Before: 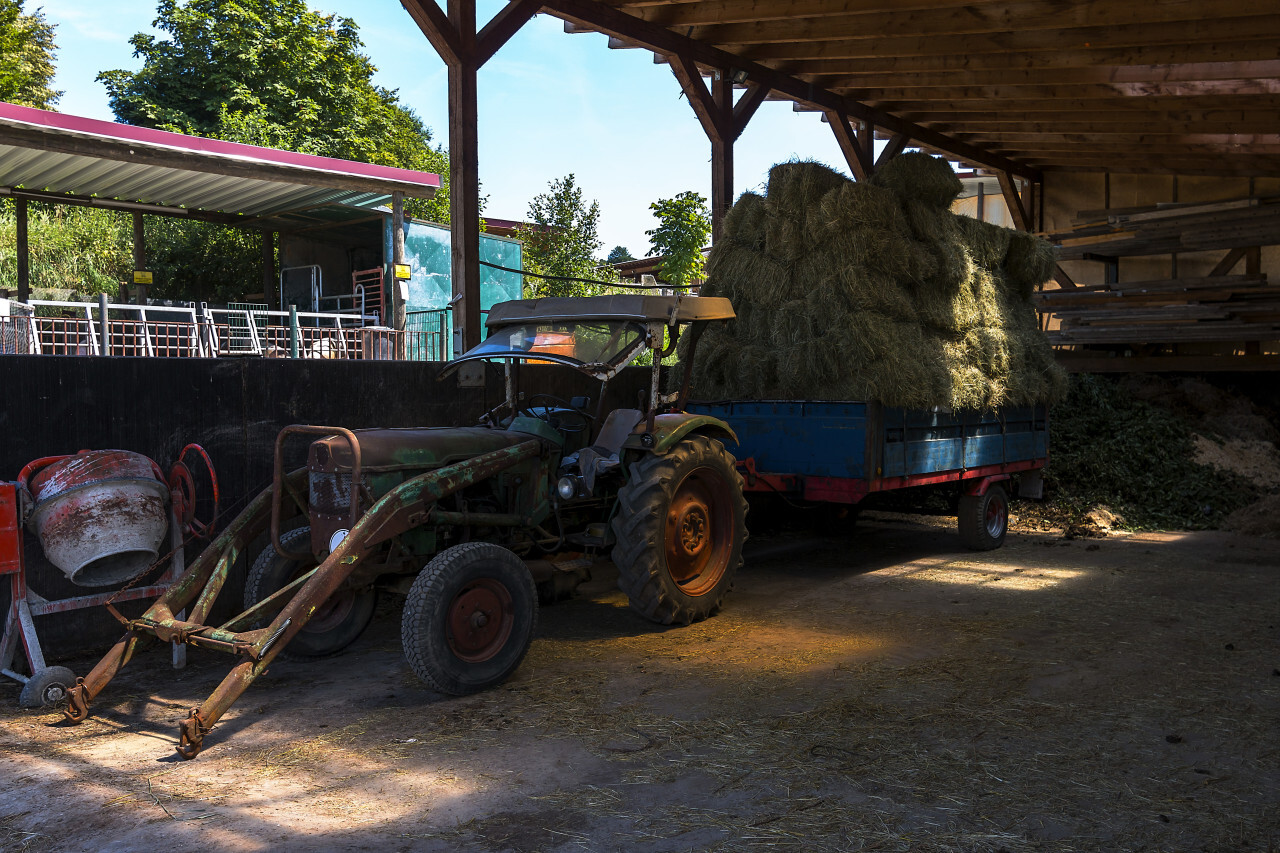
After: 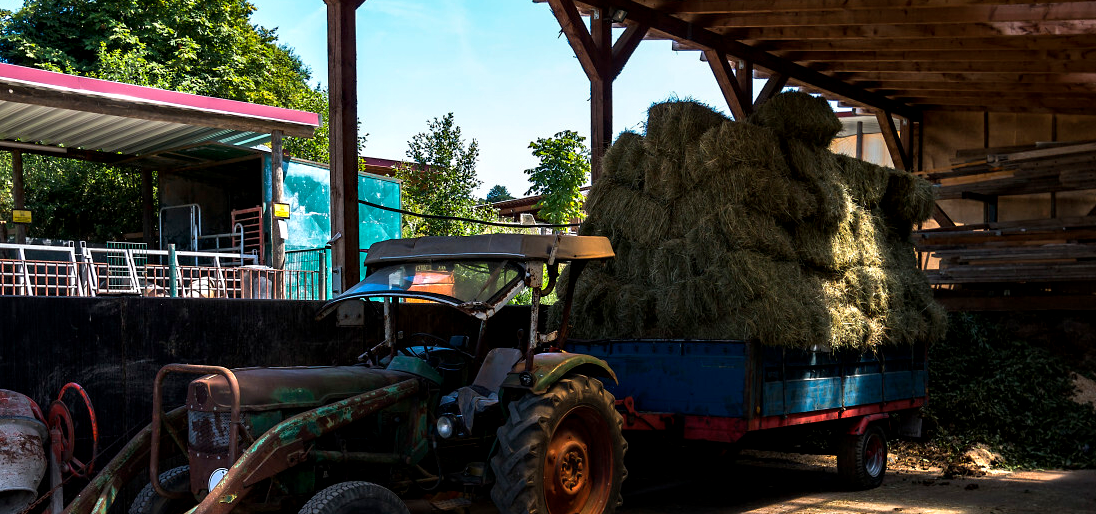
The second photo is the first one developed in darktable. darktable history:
crop and rotate: left 9.471%, top 7.286%, right 4.863%, bottom 32.397%
contrast equalizer: y [[0.535, 0.543, 0.548, 0.548, 0.542, 0.532], [0.5 ×6], [0.5 ×6], [0 ×6], [0 ×6]]
